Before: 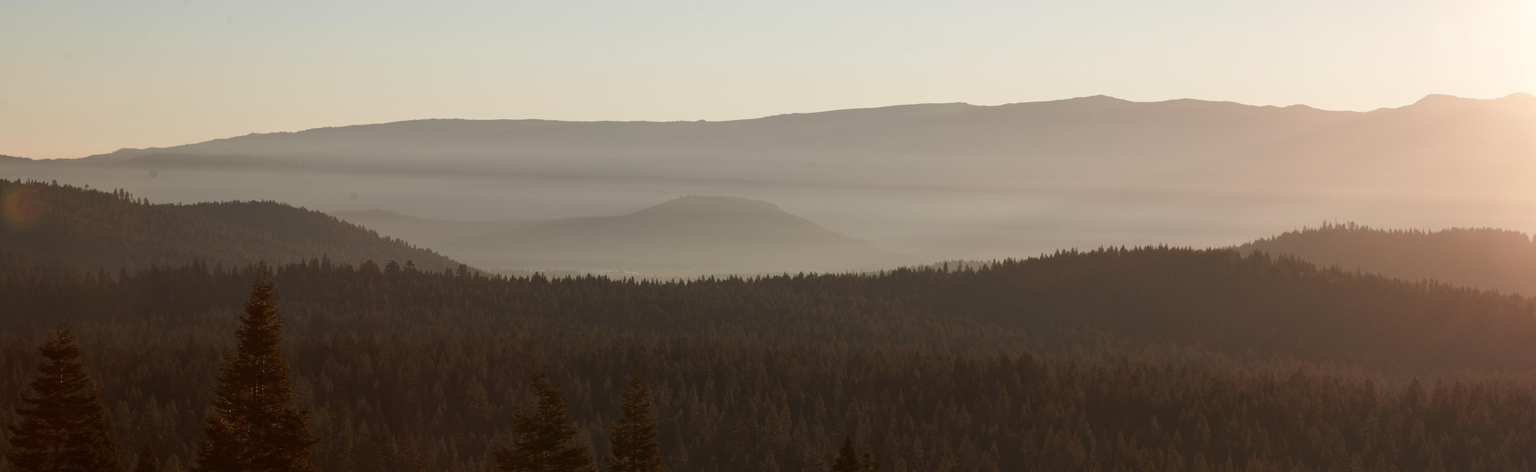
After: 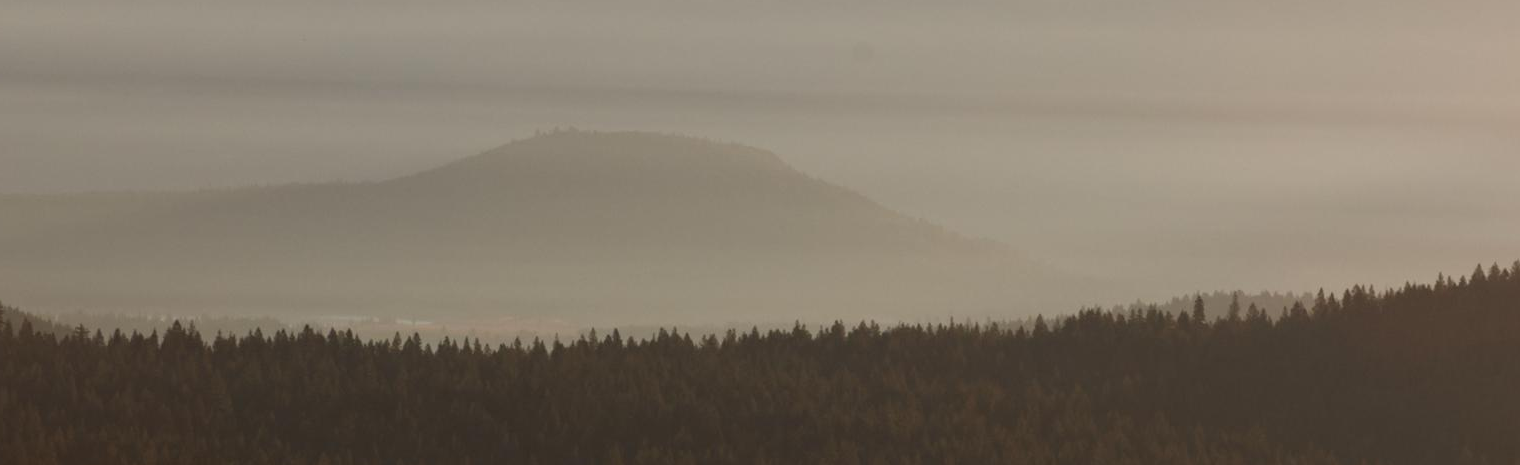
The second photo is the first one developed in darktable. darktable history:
crop: left 30.364%, top 30.366%, right 30.044%, bottom 30.139%
